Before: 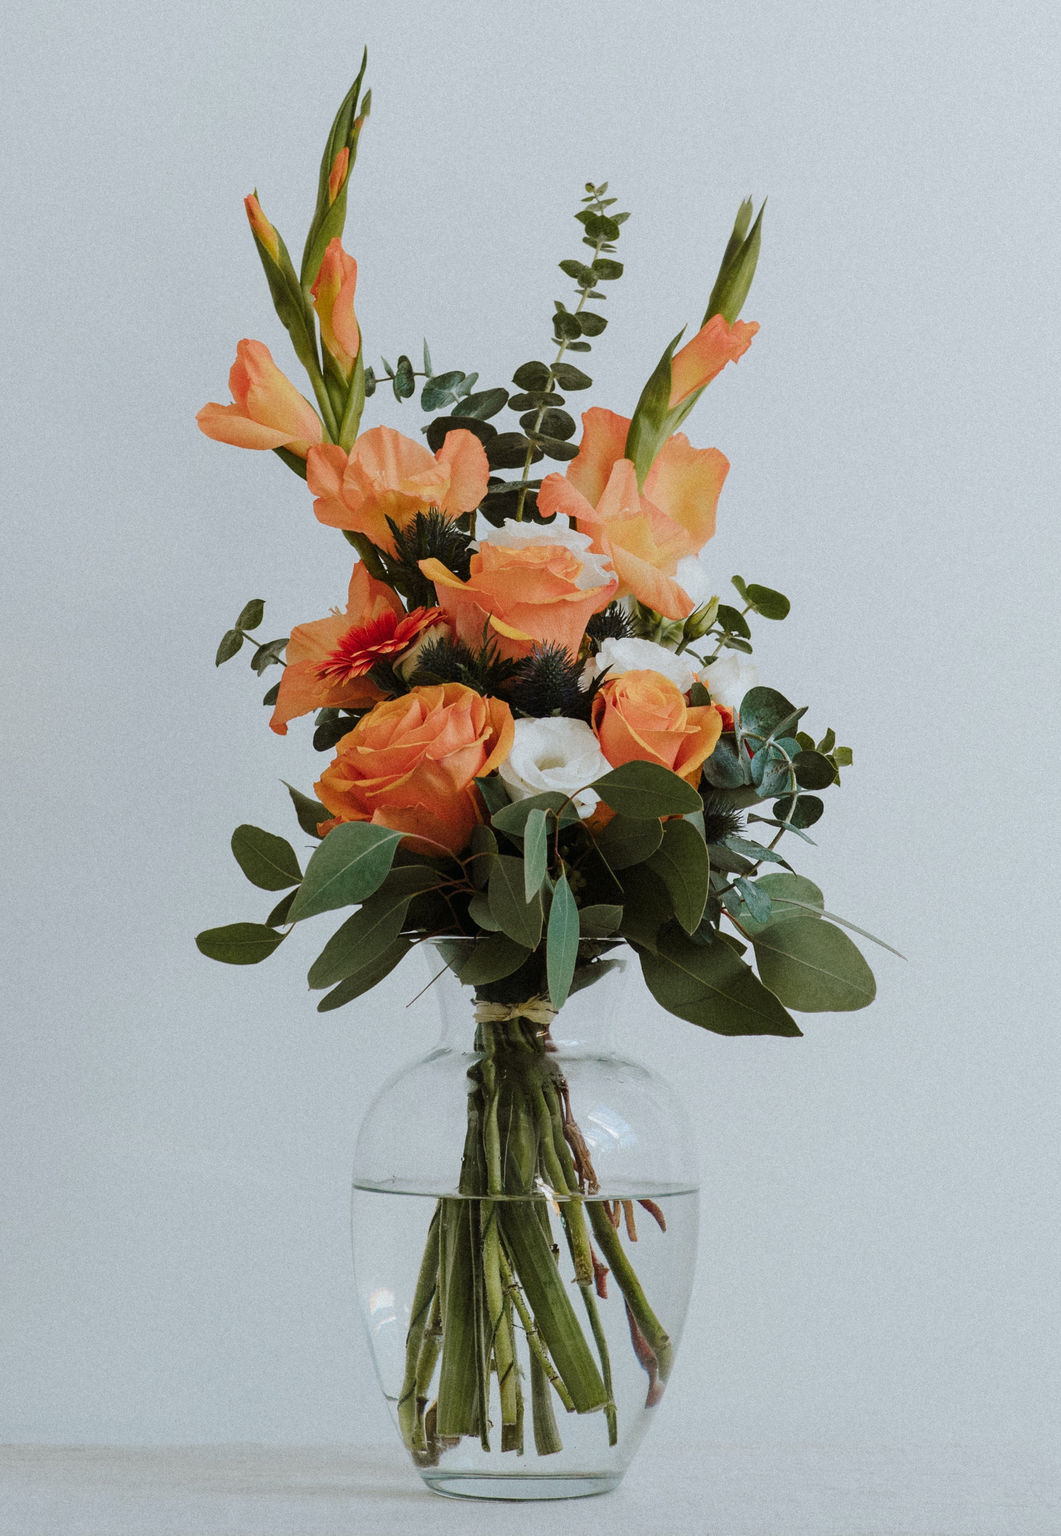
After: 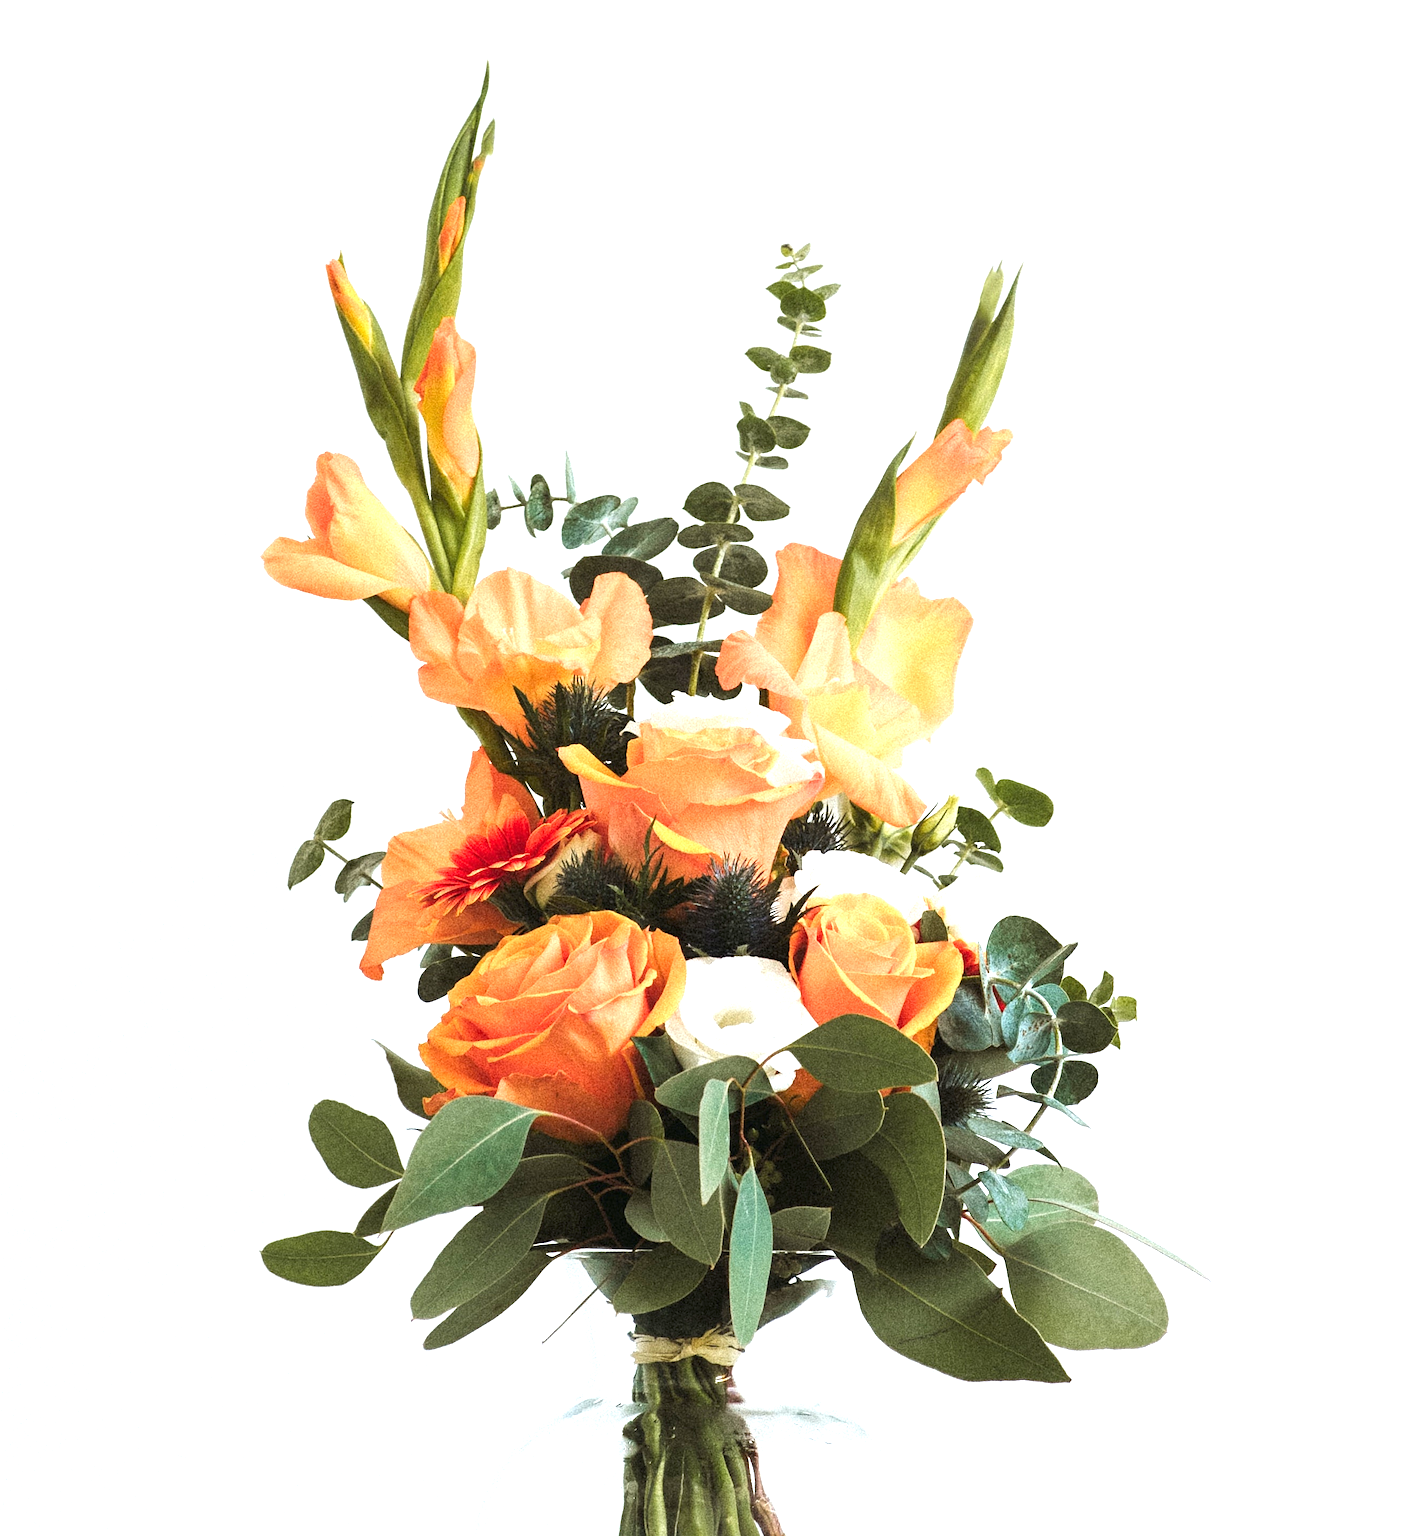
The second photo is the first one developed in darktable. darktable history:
crop: bottom 24.993%
sharpen: radius 1.221, amount 0.296, threshold 0.136
exposure: black level correction 0, exposure 1.443 EV, compensate highlight preservation false
